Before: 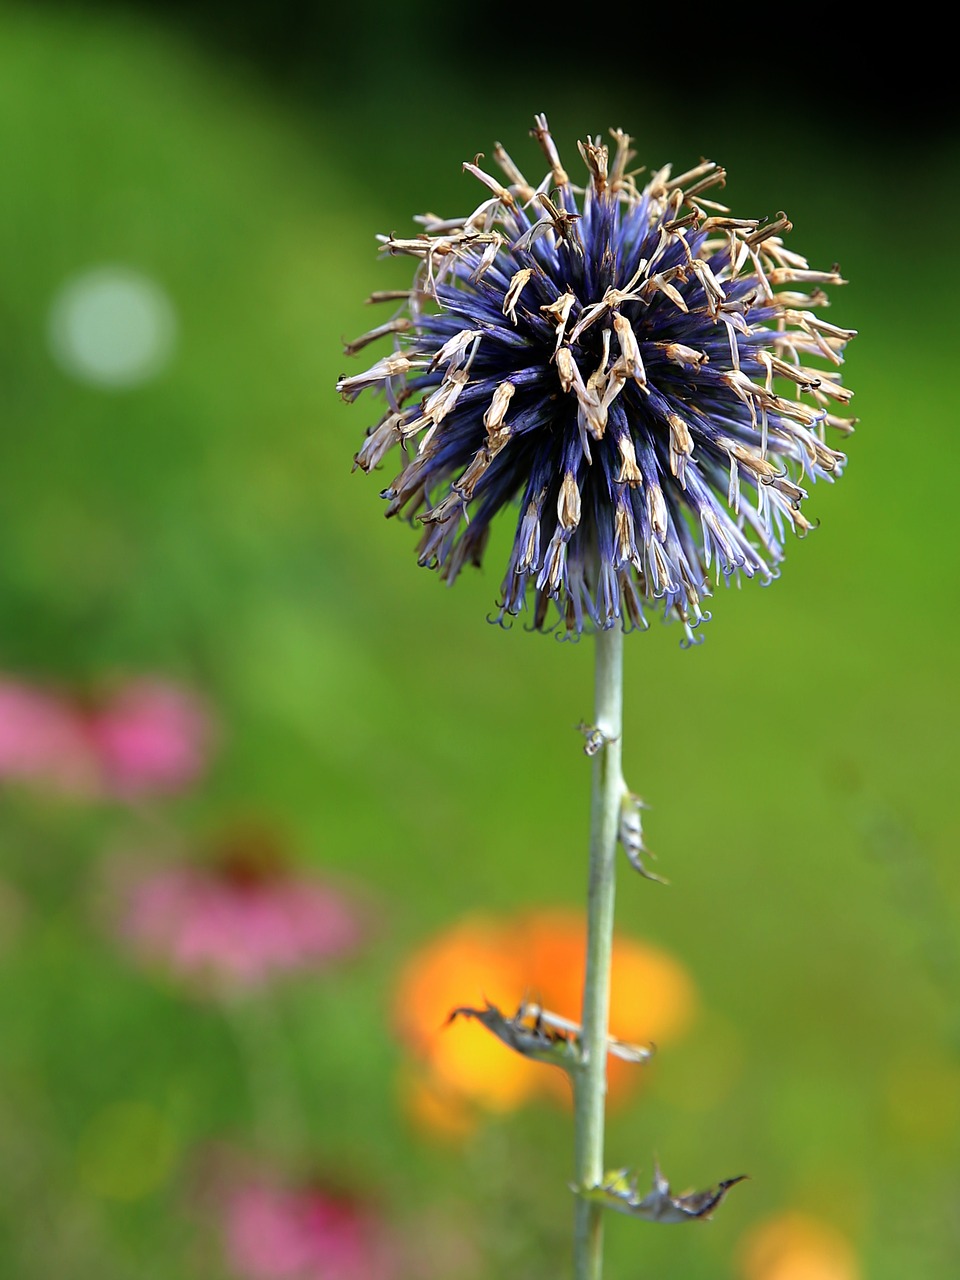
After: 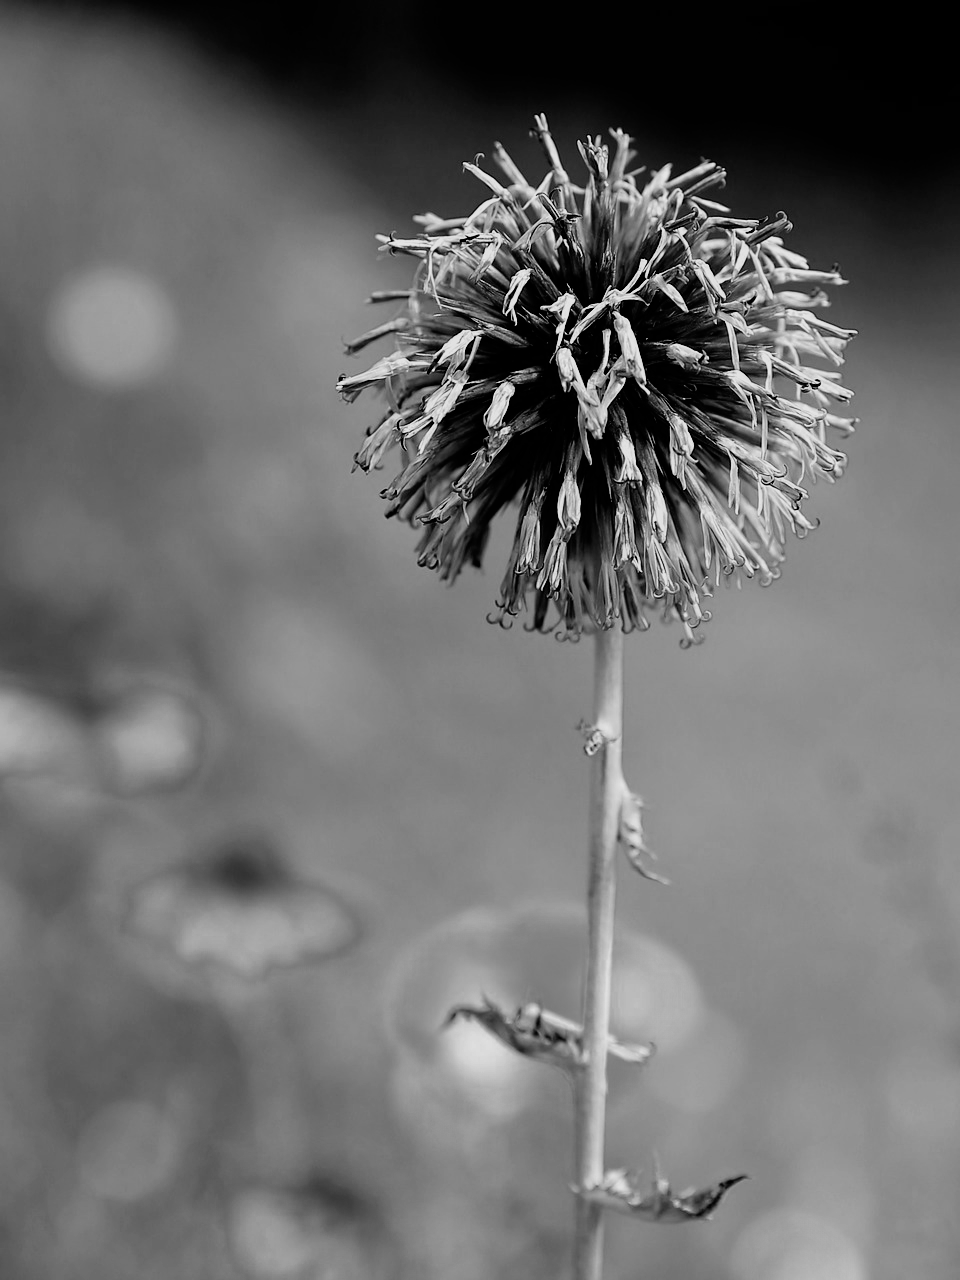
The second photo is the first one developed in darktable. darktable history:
color zones: curves: ch0 [(0.002, 0.593) (0.143, 0.417) (0.285, 0.541) (0.455, 0.289) (0.608, 0.327) (0.727, 0.283) (0.869, 0.571) (1, 0.603)]; ch1 [(0, 0) (0.143, 0) (0.286, 0) (0.429, 0) (0.571, 0) (0.714, 0) (0.857, 0)]
filmic rgb: black relative exposure -7.5 EV, white relative exposure 4.99 EV, hardness 3.34, contrast 1.299
